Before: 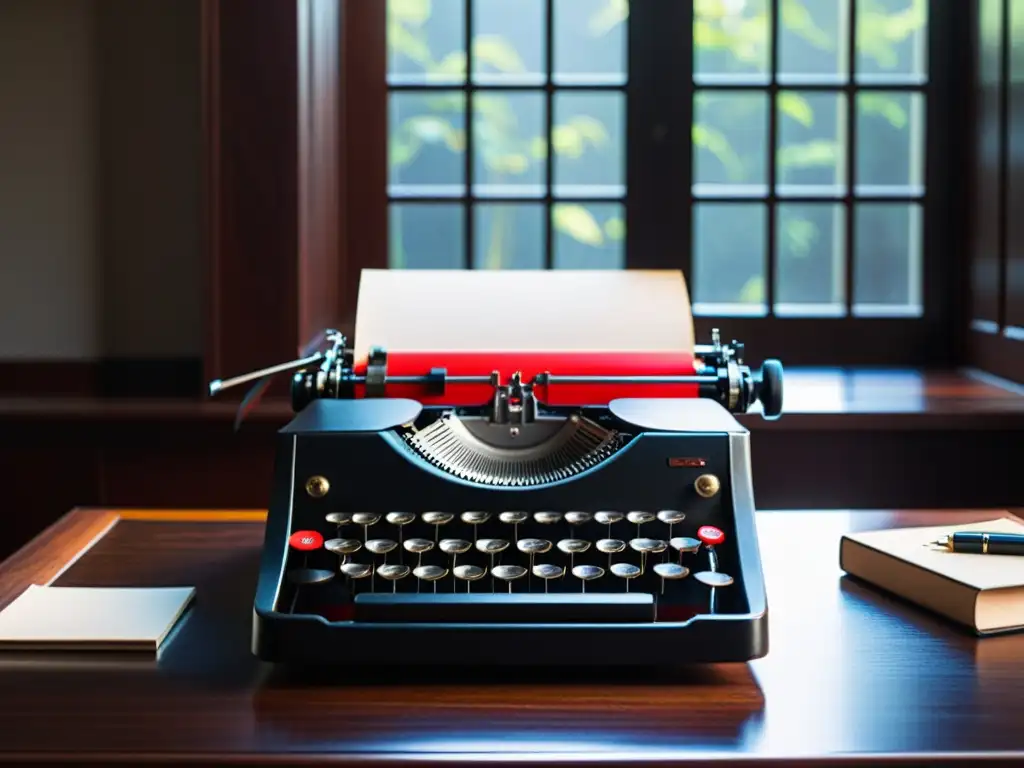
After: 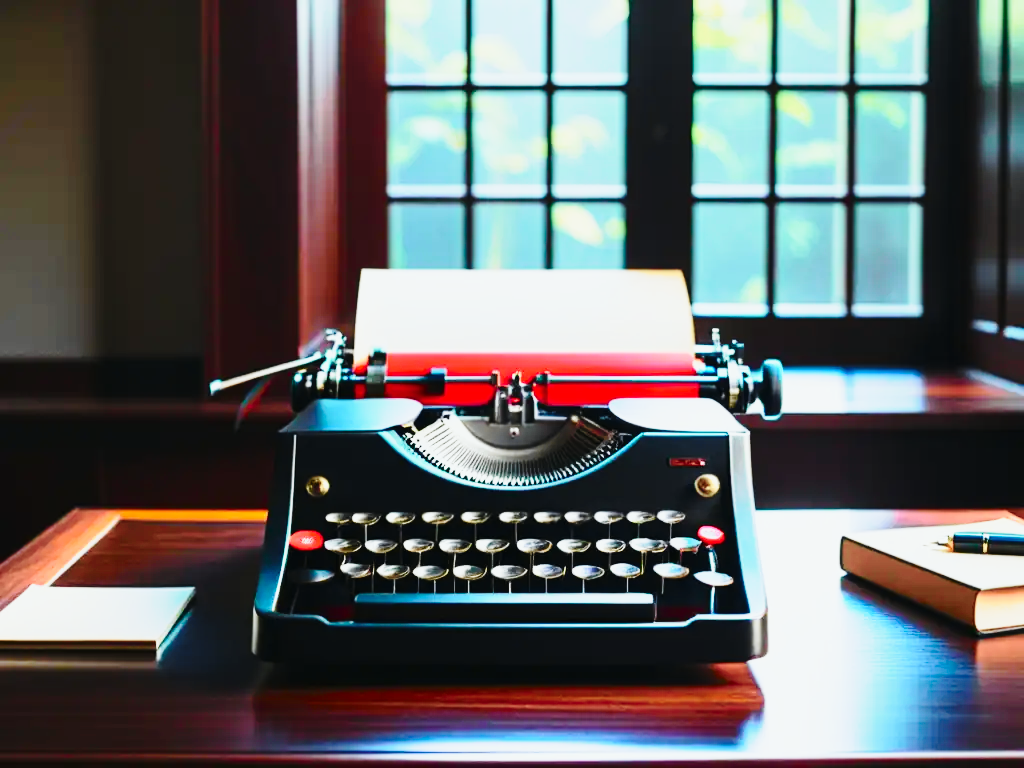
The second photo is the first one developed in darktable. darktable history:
tone curve: curves: ch0 [(0, 0.013) (0.104, 0.103) (0.258, 0.267) (0.448, 0.489) (0.709, 0.794) (0.895, 0.915) (0.994, 0.971)]; ch1 [(0, 0) (0.335, 0.298) (0.446, 0.416) (0.488, 0.488) (0.515, 0.504) (0.581, 0.615) (0.635, 0.661) (1, 1)]; ch2 [(0, 0) (0.314, 0.306) (0.436, 0.447) (0.502, 0.5) (0.538, 0.541) (0.568, 0.603) (0.641, 0.635) (0.717, 0.701) (1, 1)], color space Lab, independent channels, preserve colors none
exposure: exposure 0.075 EV, compensate highlight preservation false
base curve: curves: ch0 [(0, 0) (0.028, 0.03) (0.121, 0.232) (0.46, 0.748) (0.859, 0.968) (1, 1)], preserve colors none
contrast brightness saturation: contrast -0.017, brightness -0.014, saturation 0.04
